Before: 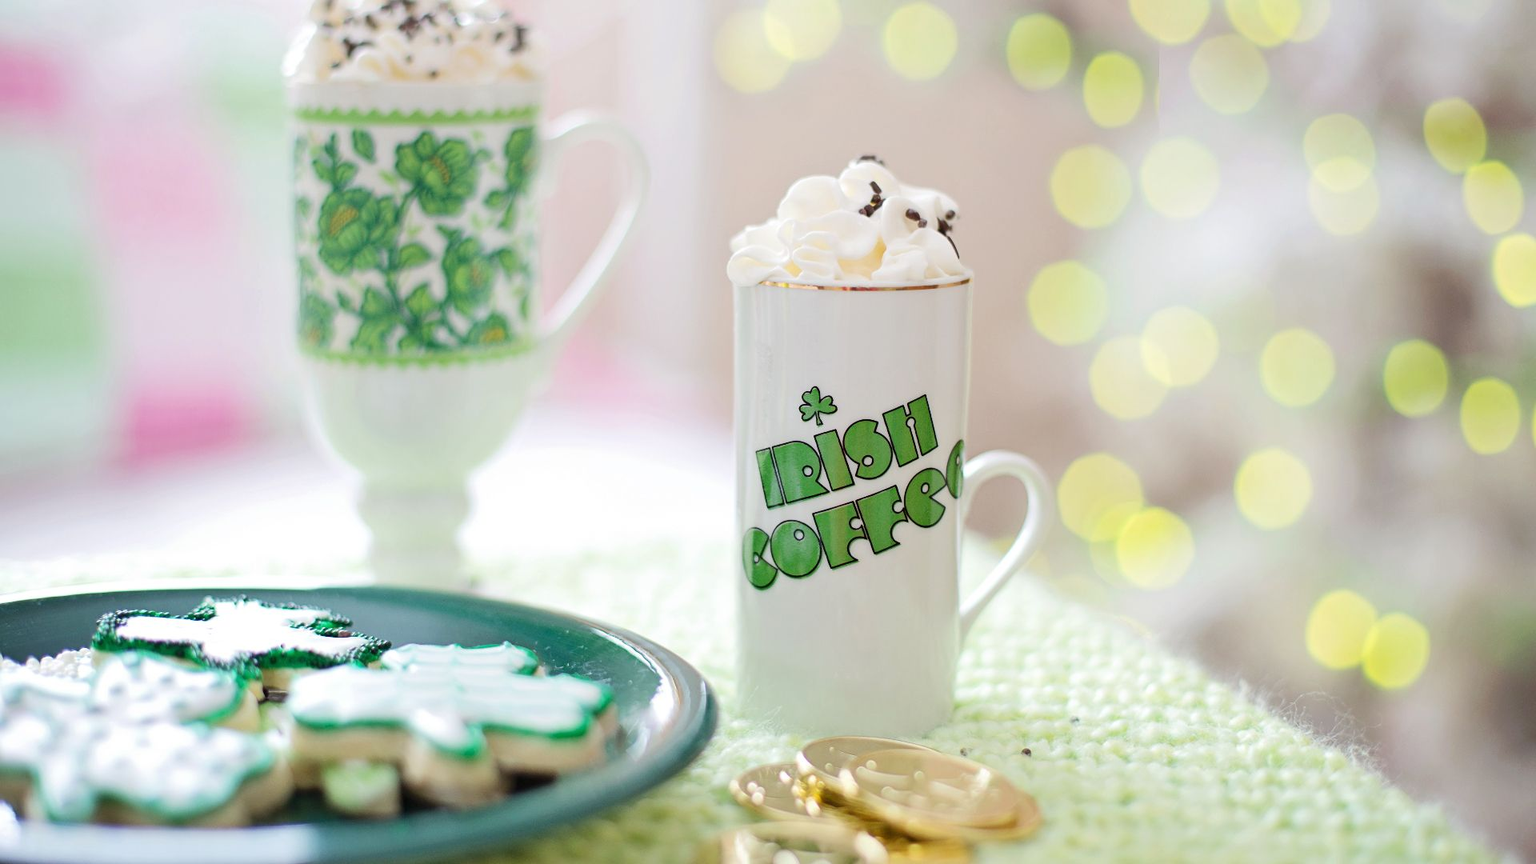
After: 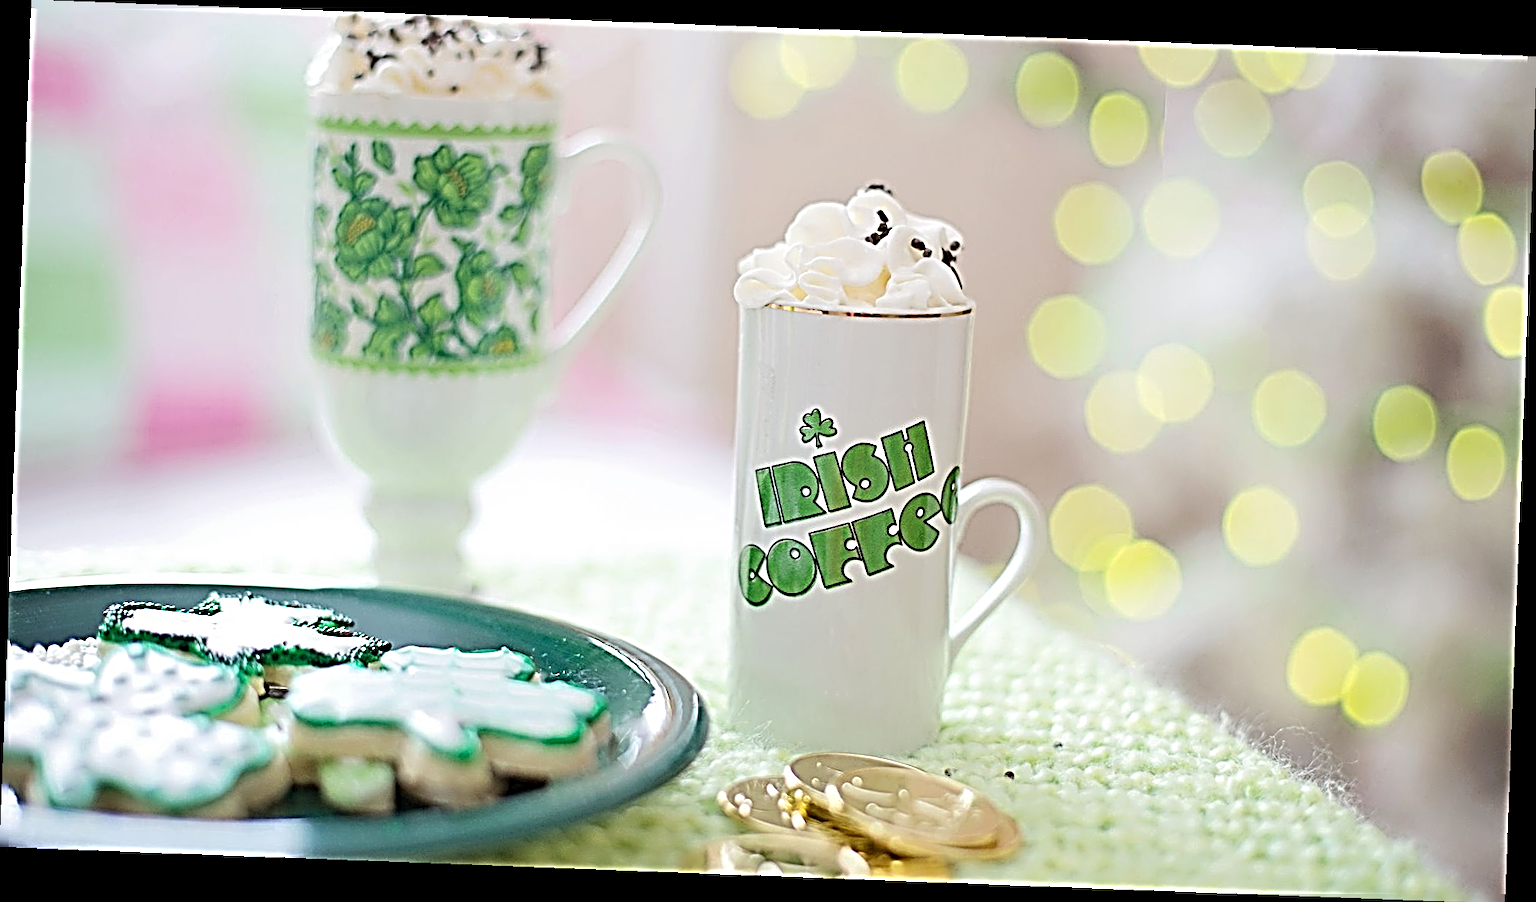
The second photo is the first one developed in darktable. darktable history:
rotate and perspective: rotation 2.17°, automatic cropping off
sharpen: radius 4.001, amount 2
